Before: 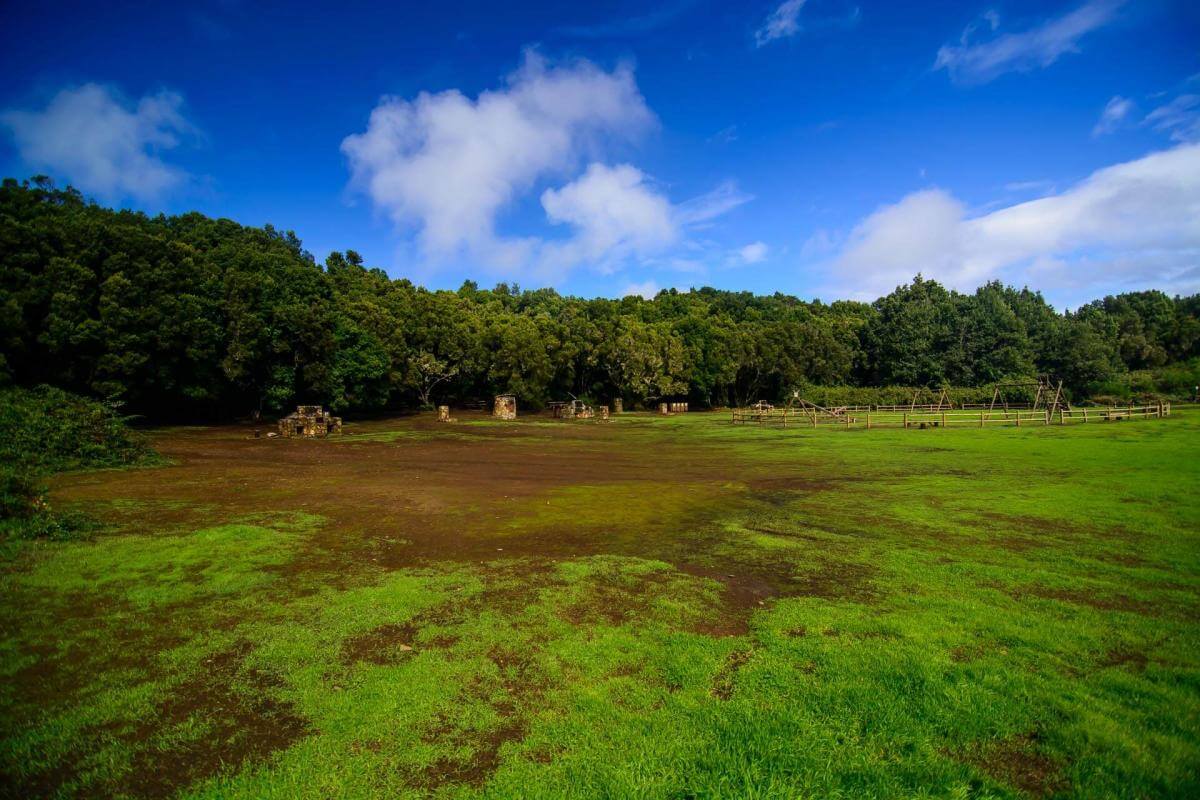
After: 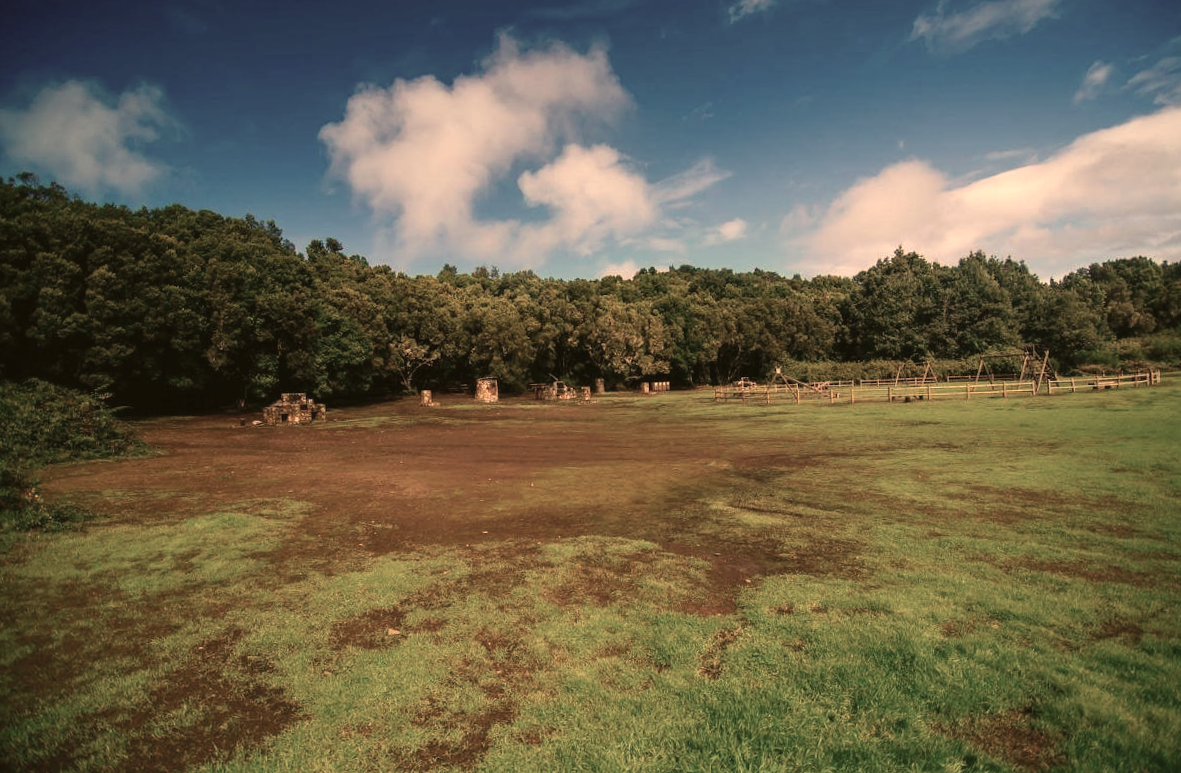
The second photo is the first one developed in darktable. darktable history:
rotate and perspective: rotation -1.32°, lens shift (horizontal) -0.031, crop left 0.015, crop right 0.985, crop top 0.047, crop bottom 0.982
color balance: lift [1.004, 1.002, 1.002, 0.998], gamma [1, 1.007, 1.002, 0.993], gain [1, 0.977, 1.013, 1.023], contrast -3.64%
white balance: red 1.467, blue 0.684
color correction: saturation 0.57
